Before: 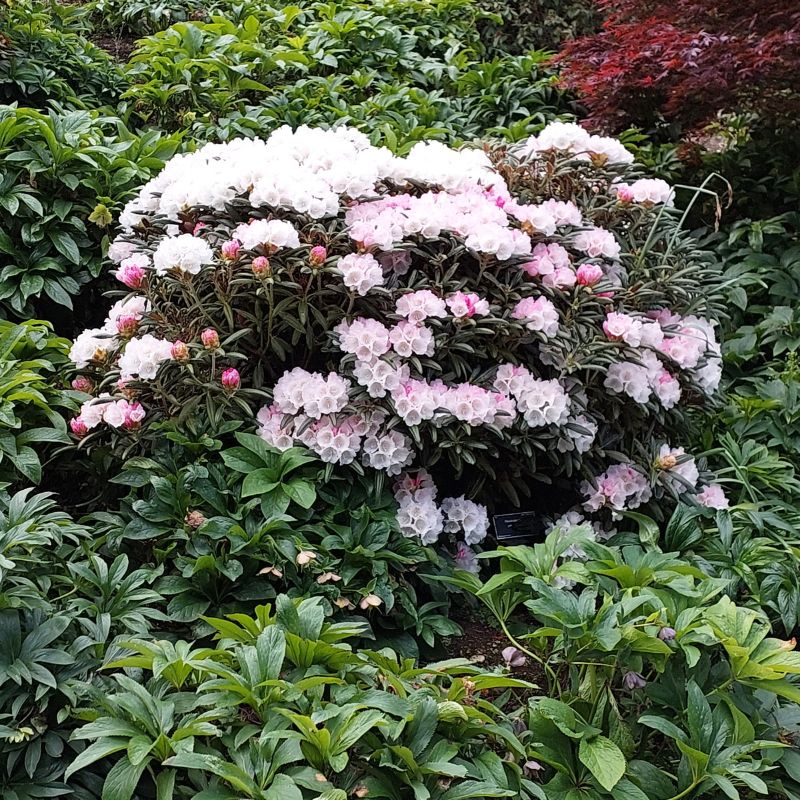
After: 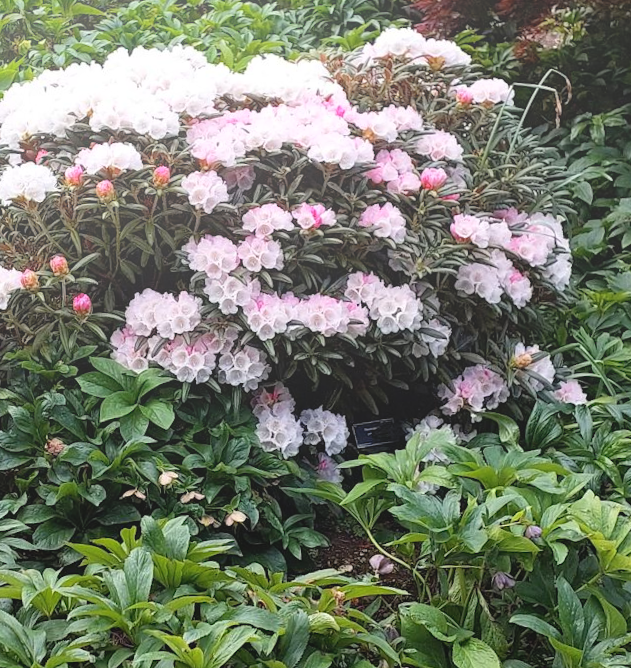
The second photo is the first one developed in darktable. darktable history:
bloom: size 40%
rotate and perspective: rotation -3.52°, crop left 0.036, crop right 0.964, crop top 0.081, crop bottom 0.919
crop and rotate: left 17.959%, top 5.771%, right 1.742%
